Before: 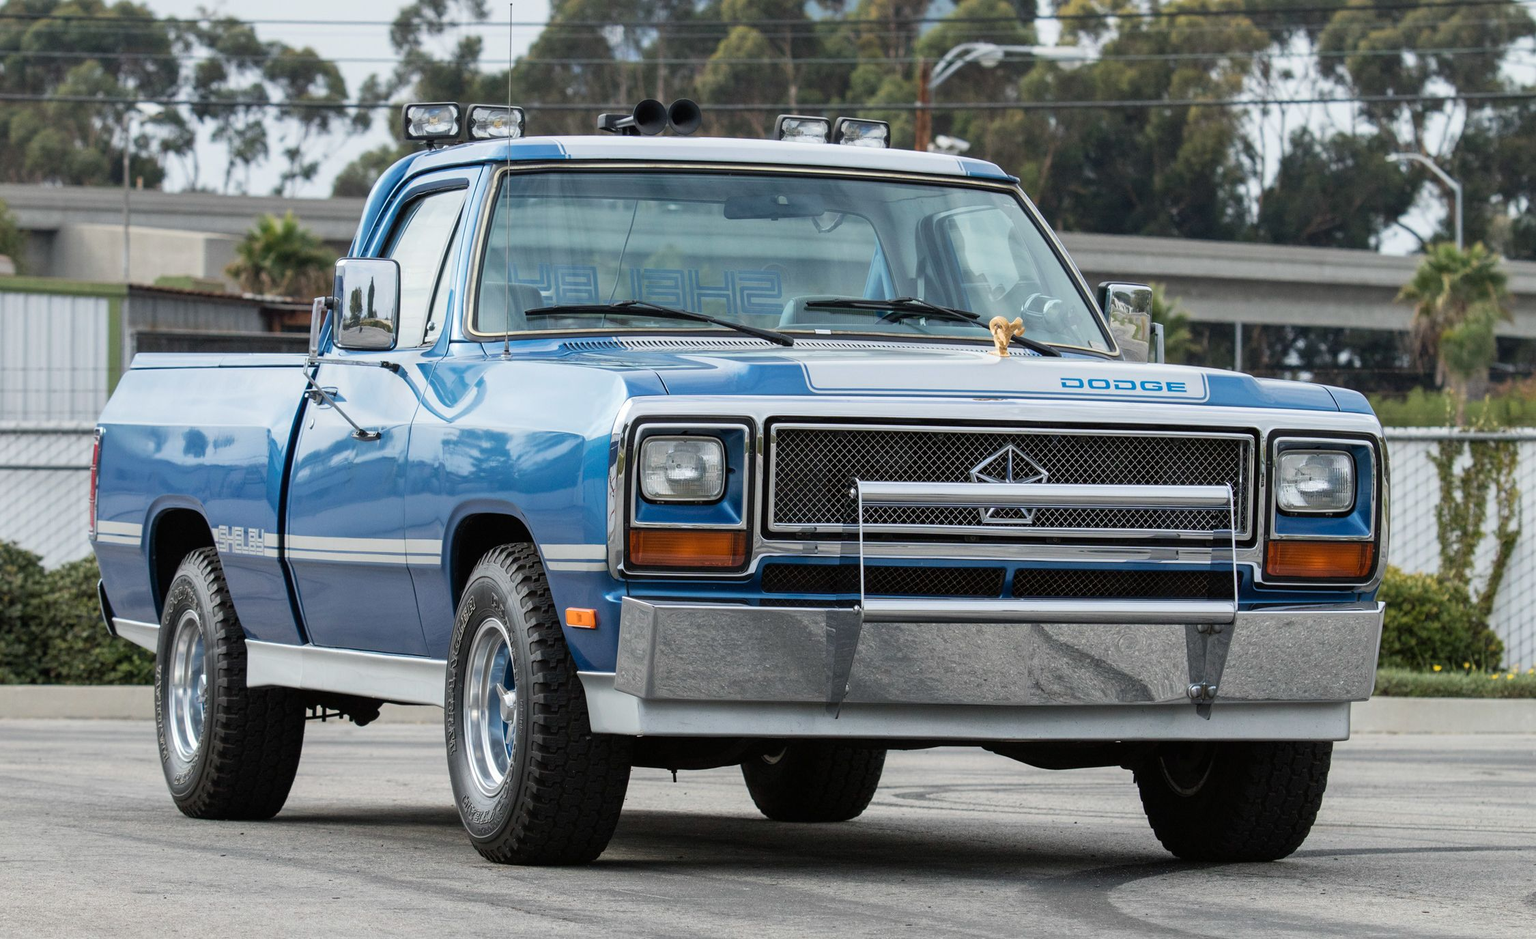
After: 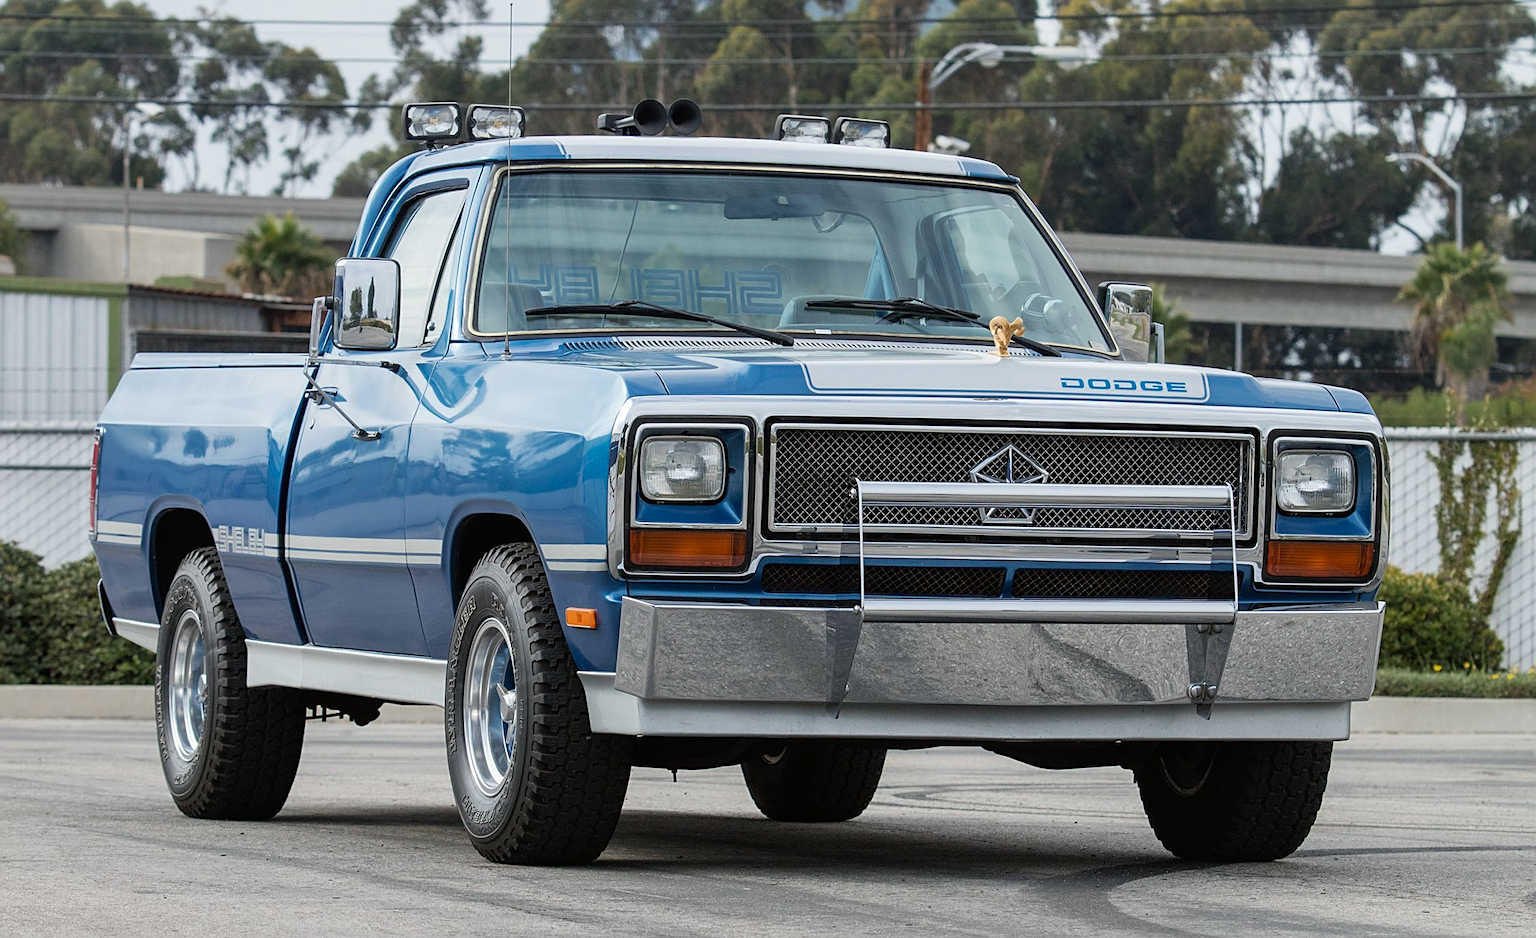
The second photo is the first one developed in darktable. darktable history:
sharpen: on, module defaults
color zones: curves: ch0 [(0, 0.444) (0.143, 0.442) (0.286, 0.441) (0.429, 0.441) (0.571, 0.441) (0.714, 0.441) (0.857, 0.442) (1, 0.444)]
